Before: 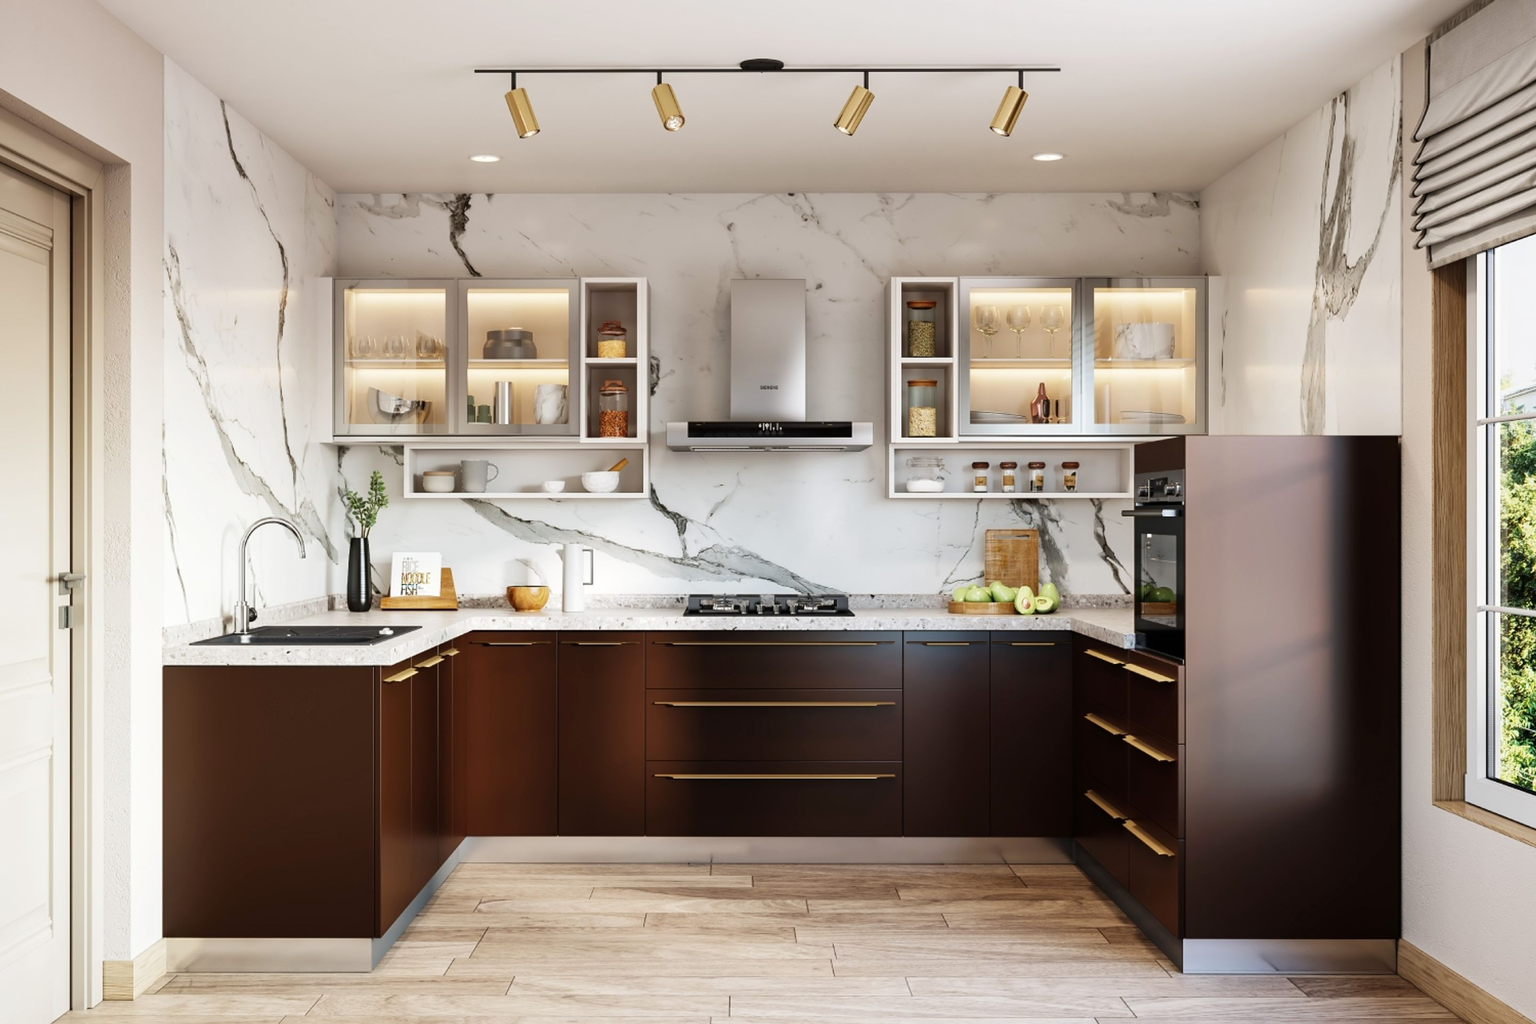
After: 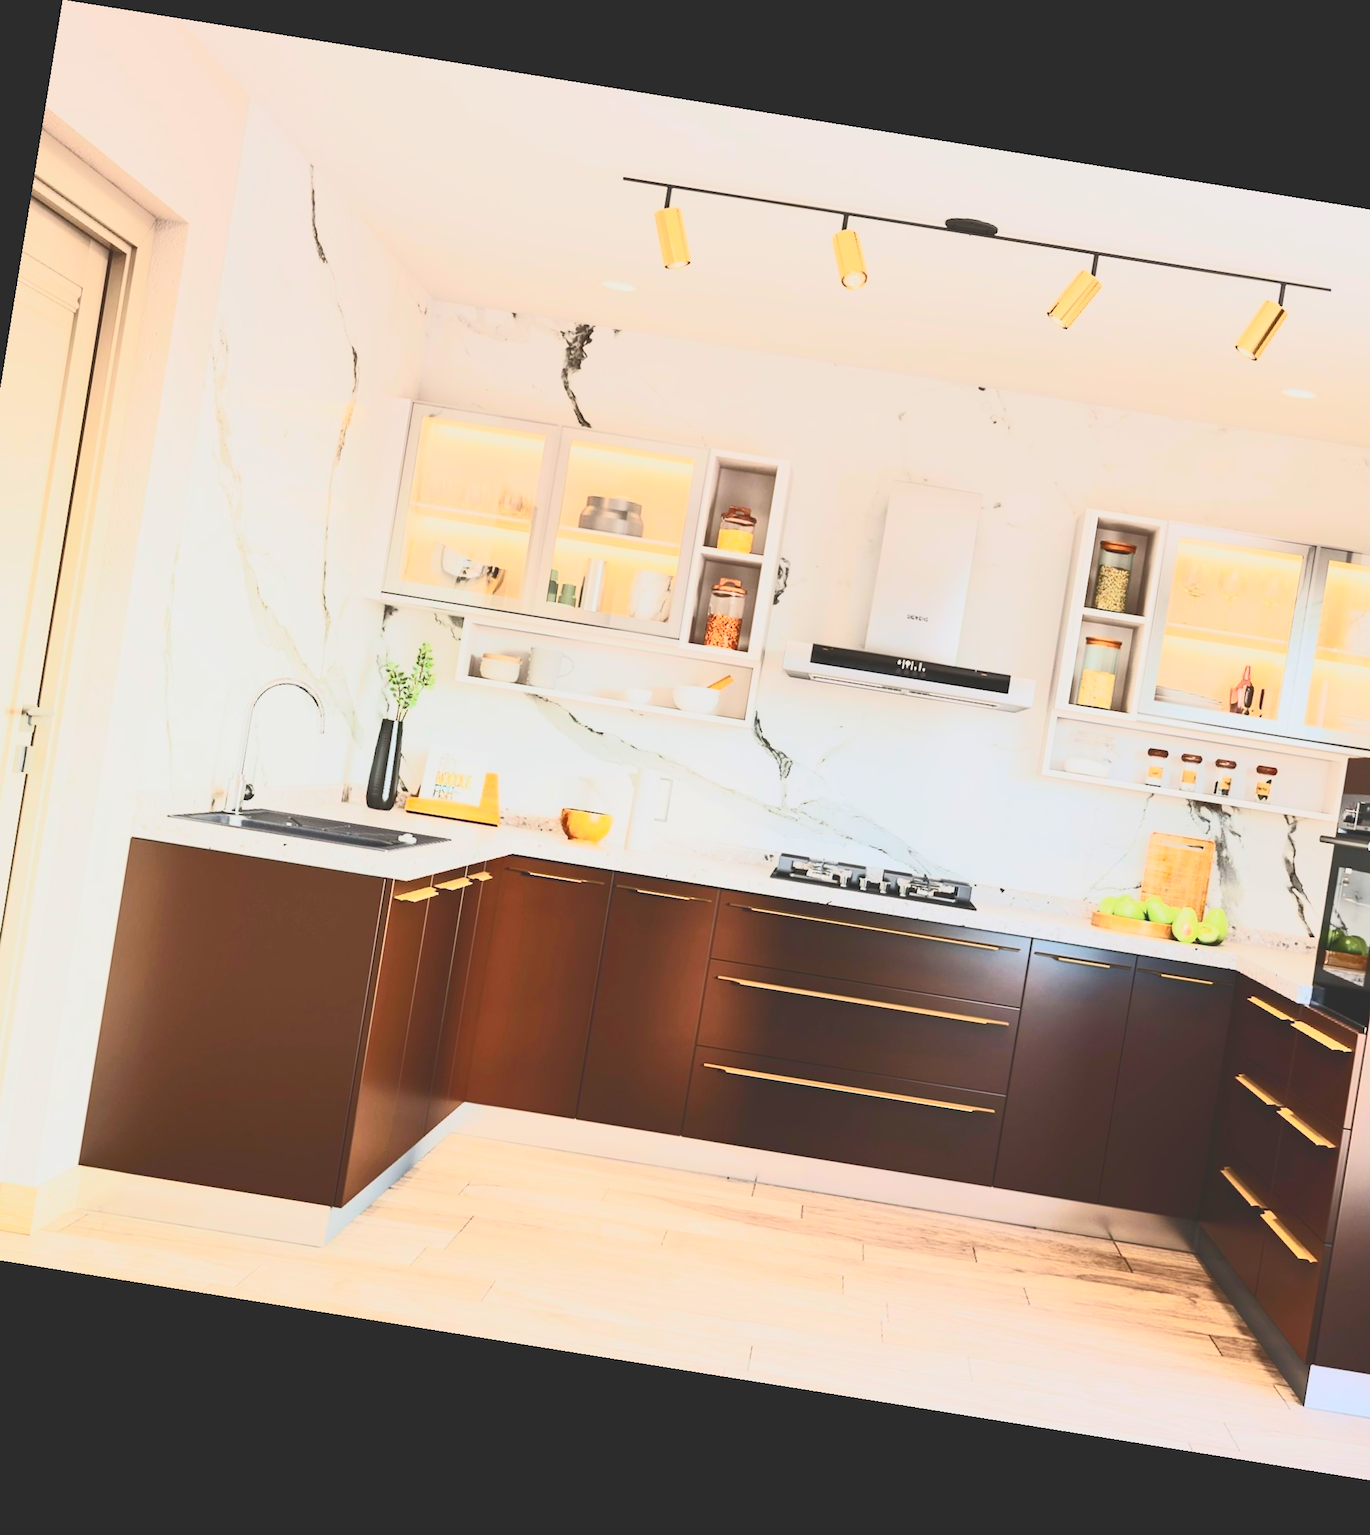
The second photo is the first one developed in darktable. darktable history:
tone curve: curves: ch0 [(0, 0.172) (1, 0.91)], color space Lab, independent channels, preserve colors none
rotate and perspective: rotation 9.12°, automatic cropping off
exposure: black level correction 0, exposure 1.1 EV, compensate highlight preservation false
contrast brightness saturation: contrast 0.62, brightness 0.34, saturation 0.14
crop and rotate: left 6.617%, right 26.717%
